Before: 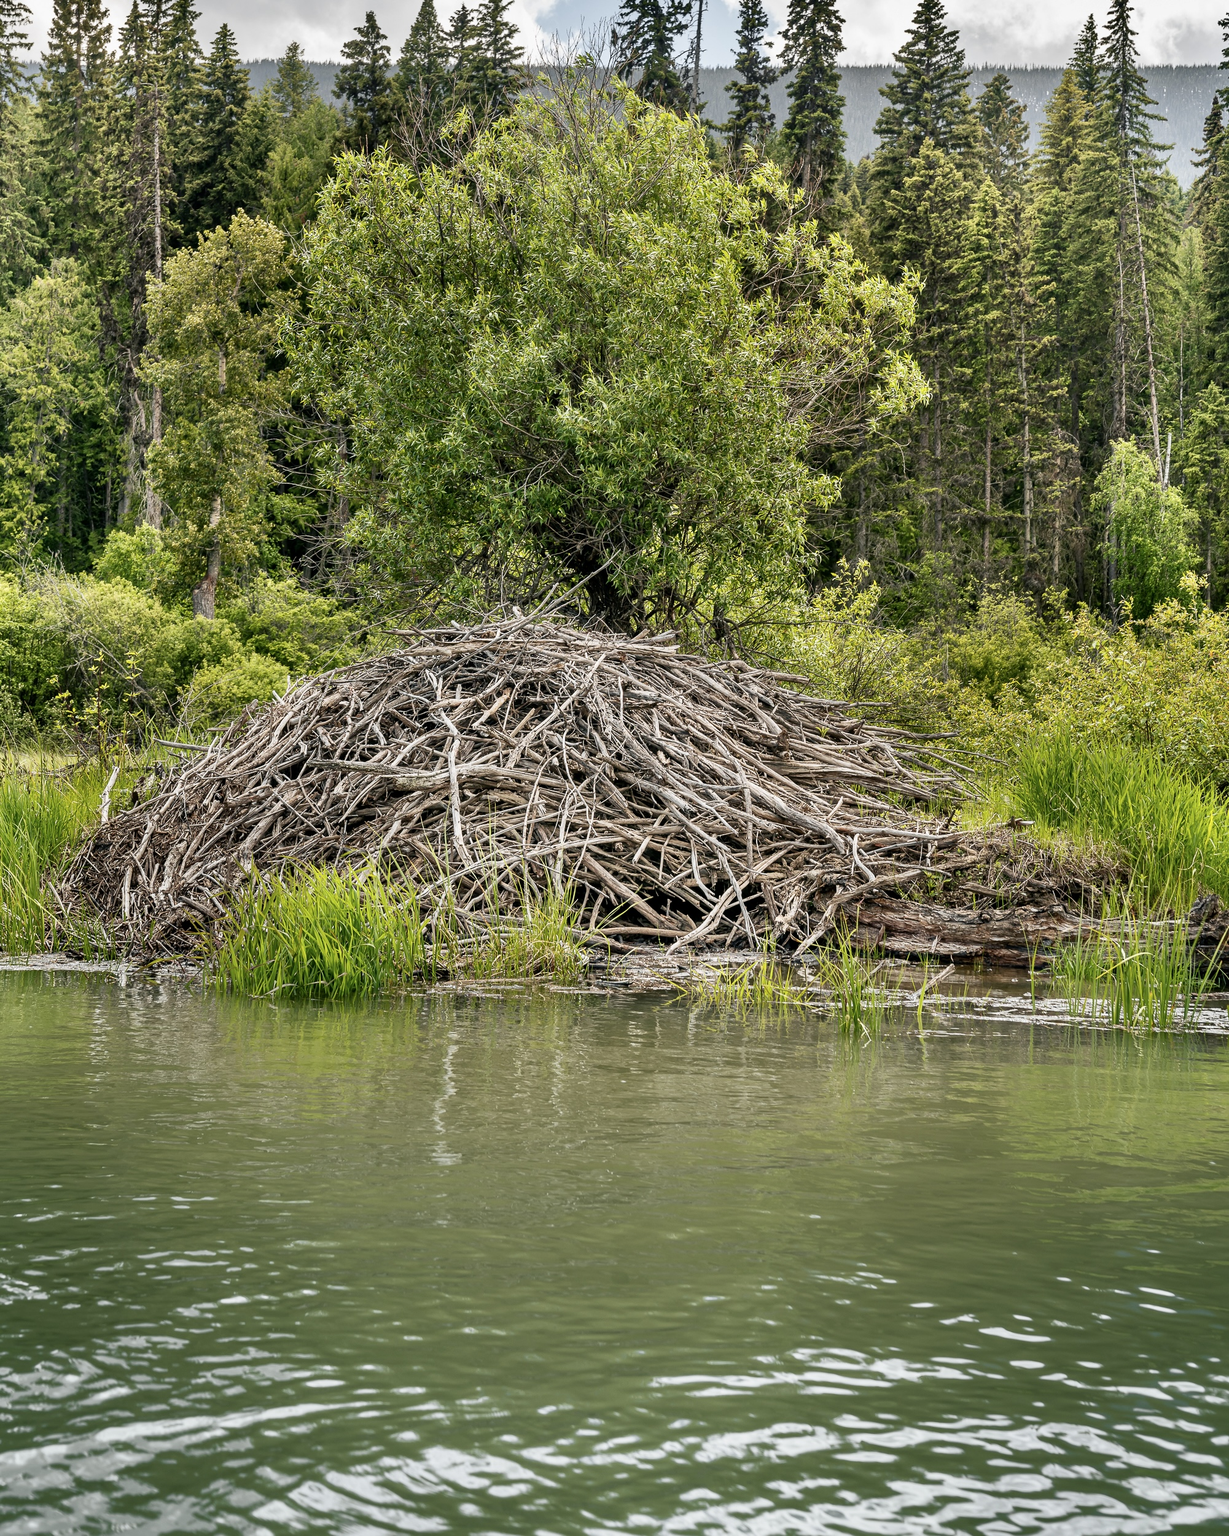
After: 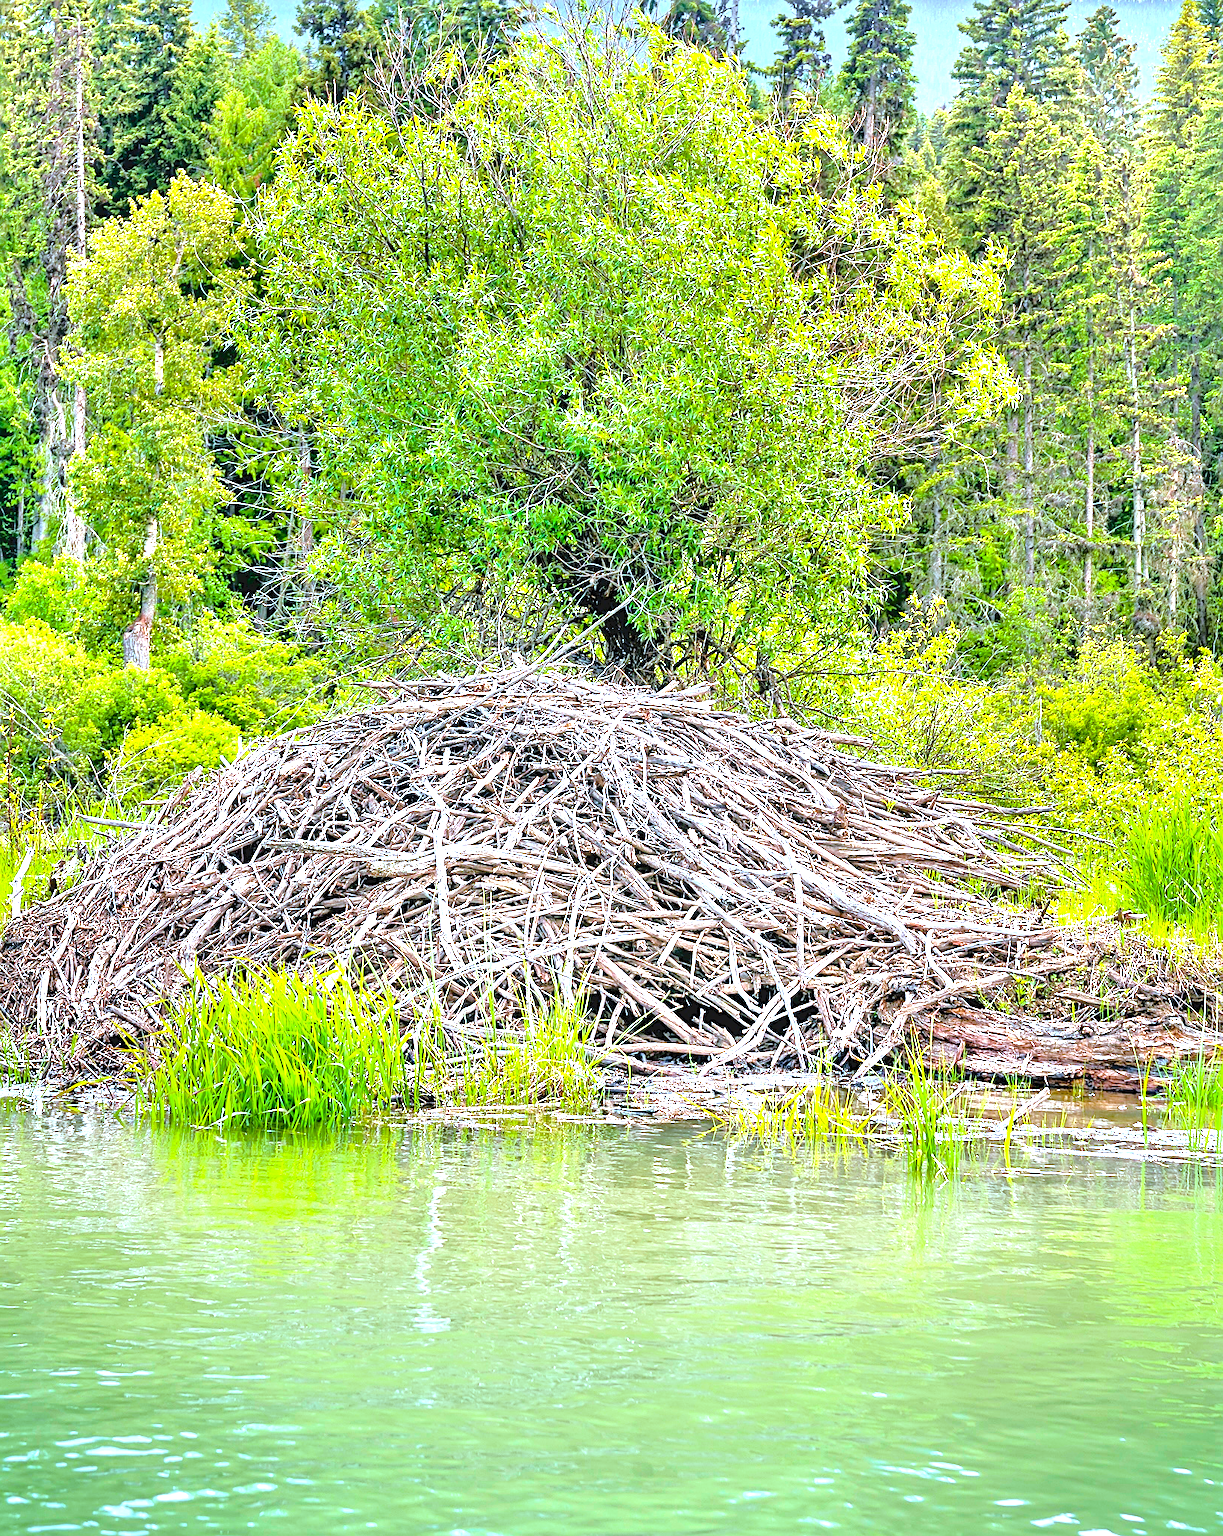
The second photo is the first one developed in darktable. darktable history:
crop and rotate: left 7.449%, top 4.575%, right 10.61%, bottom 13.145%
color calibration: illuminant custom, x 0.367, y 0.392, temperature 4435.4 K, gamut compression 1.71
tone equalizer: -7 EV 0.148 EV, -6 EV 0.637 EV, -5 EV 1.12 EV, -4 EV 1.33 EV, -3 EV 1.12 EV, -2 EV 0.6 EV, -1 EV 0.16 EV
tone curve: curves: ch0 [(0, 0) (0.003, 0.085) (0.011, 0.086) (0.025, 0.086) (0.044, 0.088) (0.069, 0.093) (0.1, 0.102) (0.136, 0.12) (0.177, 0.157) (0.224, 0.203) (0.277, 0.277) (0.335, 0.36) (0.399, 0.463) (0.468, 0.559) (0.543, 0.626) (0.623, 0.703) (0.709, 0.789) (0.801, 0.869) (0.898, 0.927) (1, 1)], color space Lab, independent channels, preserve colors none
color balance rgb: shadows lift › hue 85.95°, highlights gain › luminance 15.676%, highlights gain › chroma 3.912%, highlights gain › hue 208.48°, linear chroma grading › global chroma 0.816%, perceptual saturation grading › global saturation 19.423%, perceptual brilliance grading › global brilliance 19.956%, global vibrance 42.31%
sharpen: on, module defaults
exposure: black level correction 0, exposure 0.694 EV, compensate highlight preservation false
